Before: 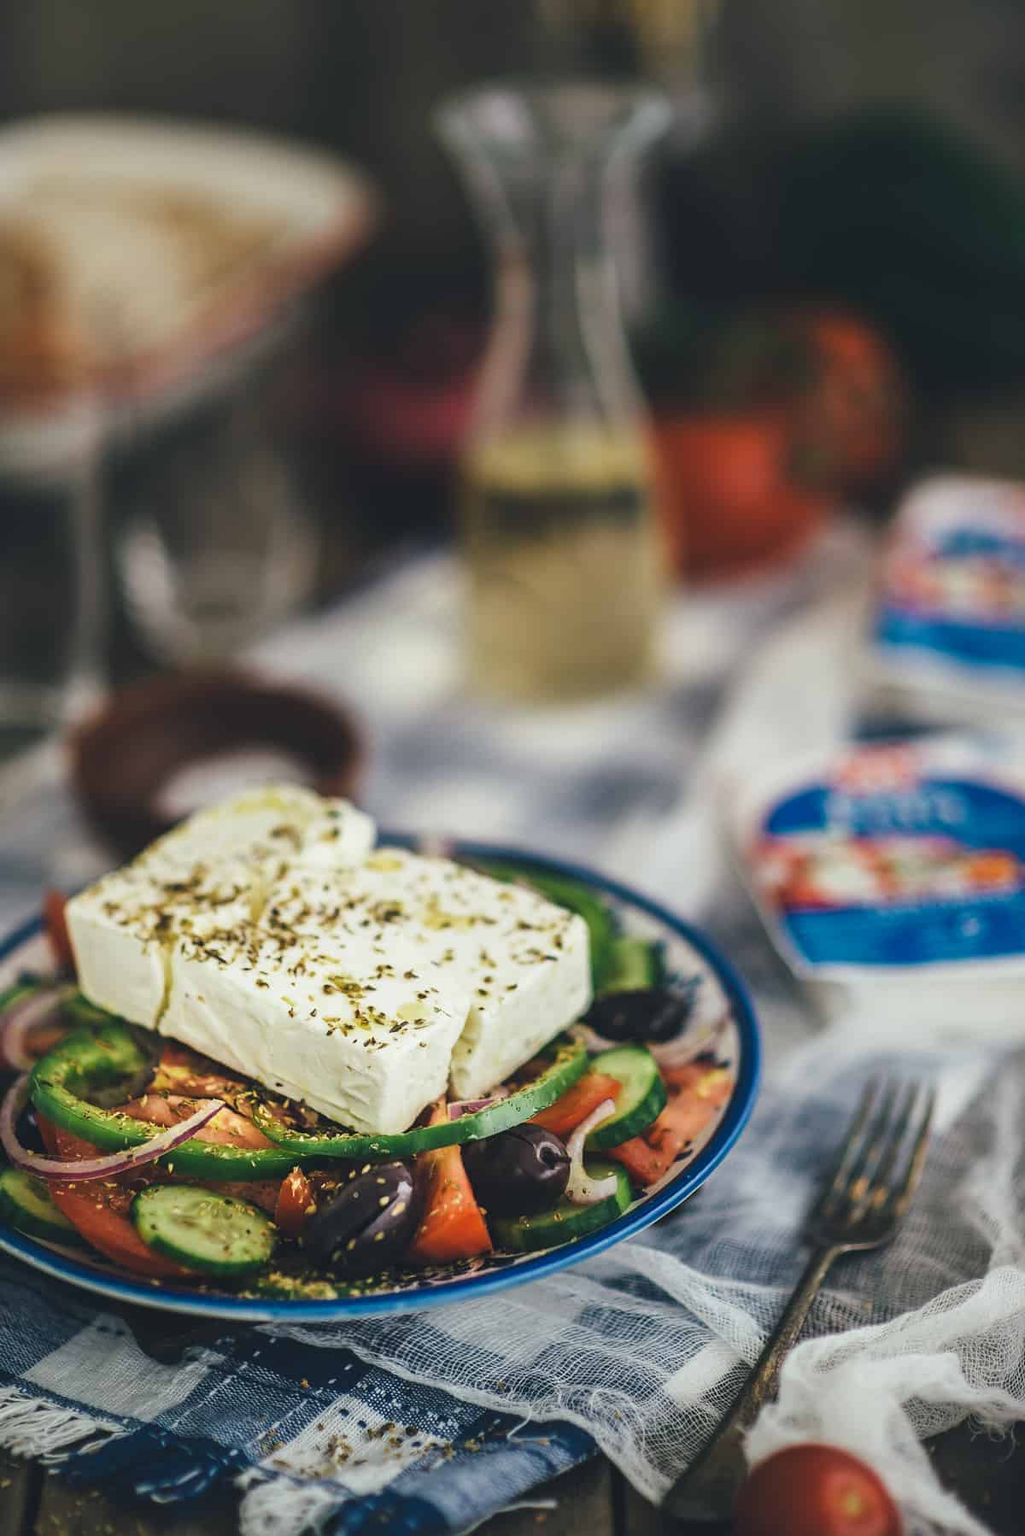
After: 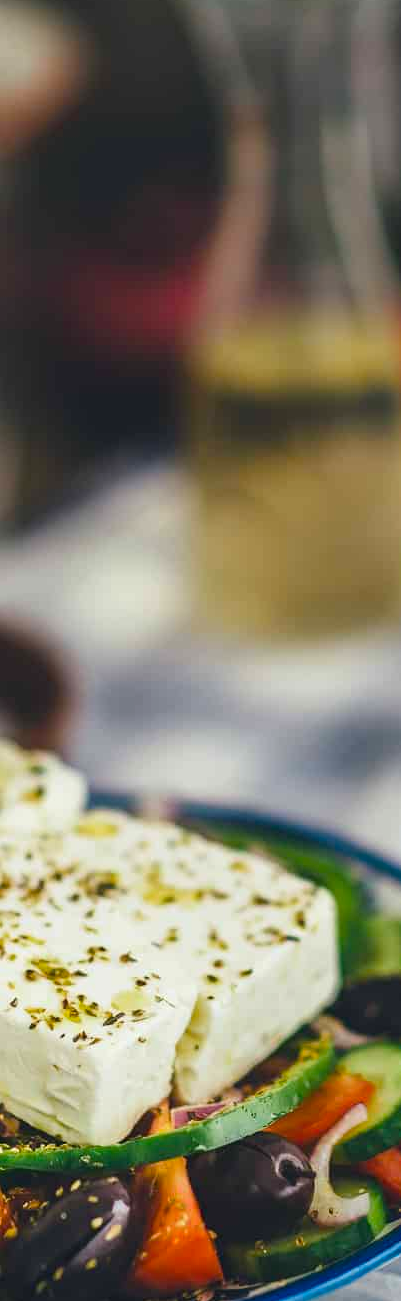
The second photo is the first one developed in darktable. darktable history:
crop and rotate: left 29.448%, top 10.214%, right 37.105%, bottom 17.403%
color balance rgb: perceptual saturation grading › global saturation 30.024%
tone equalizer: on, module defaults
